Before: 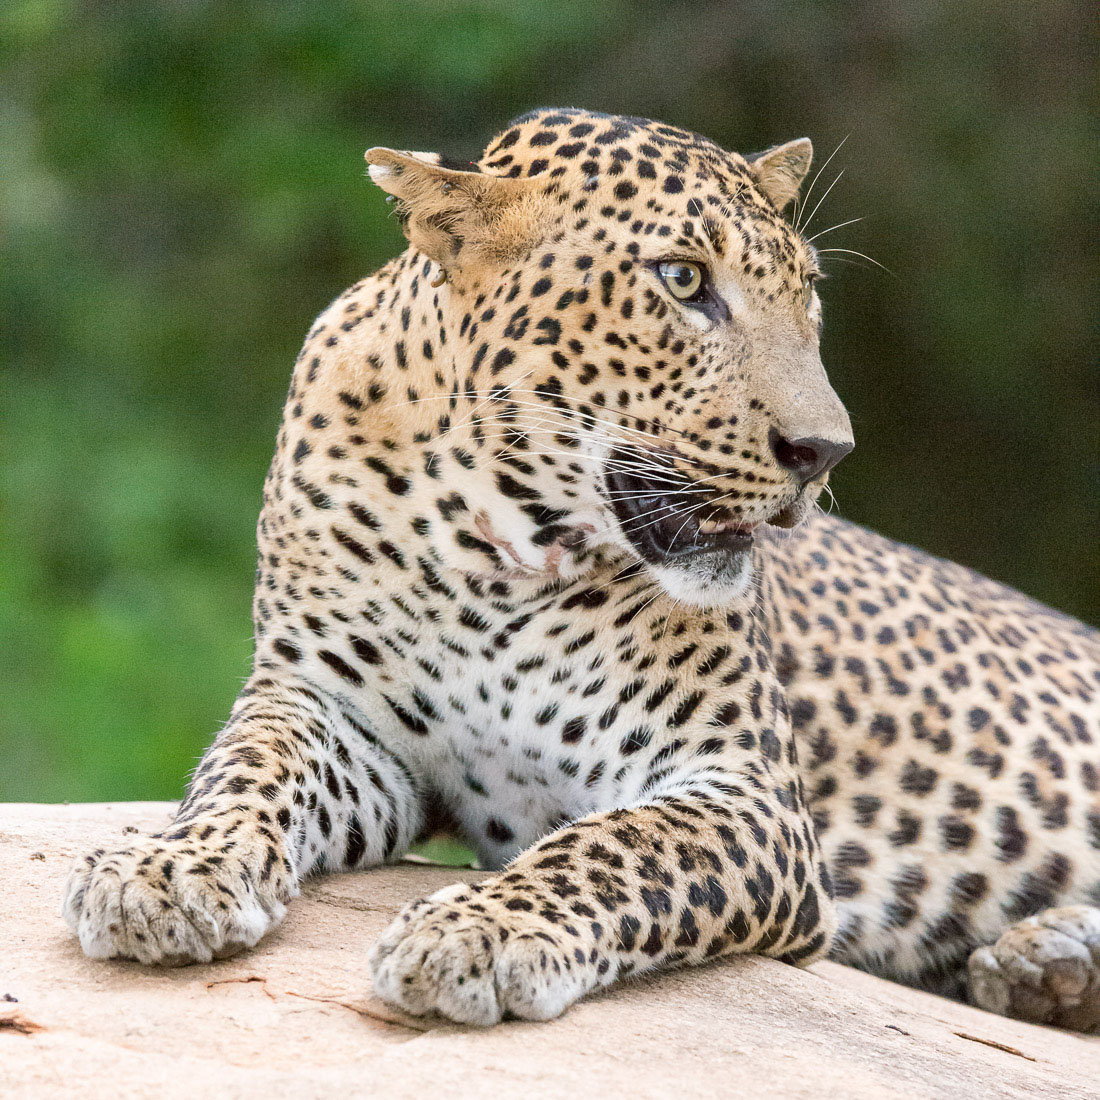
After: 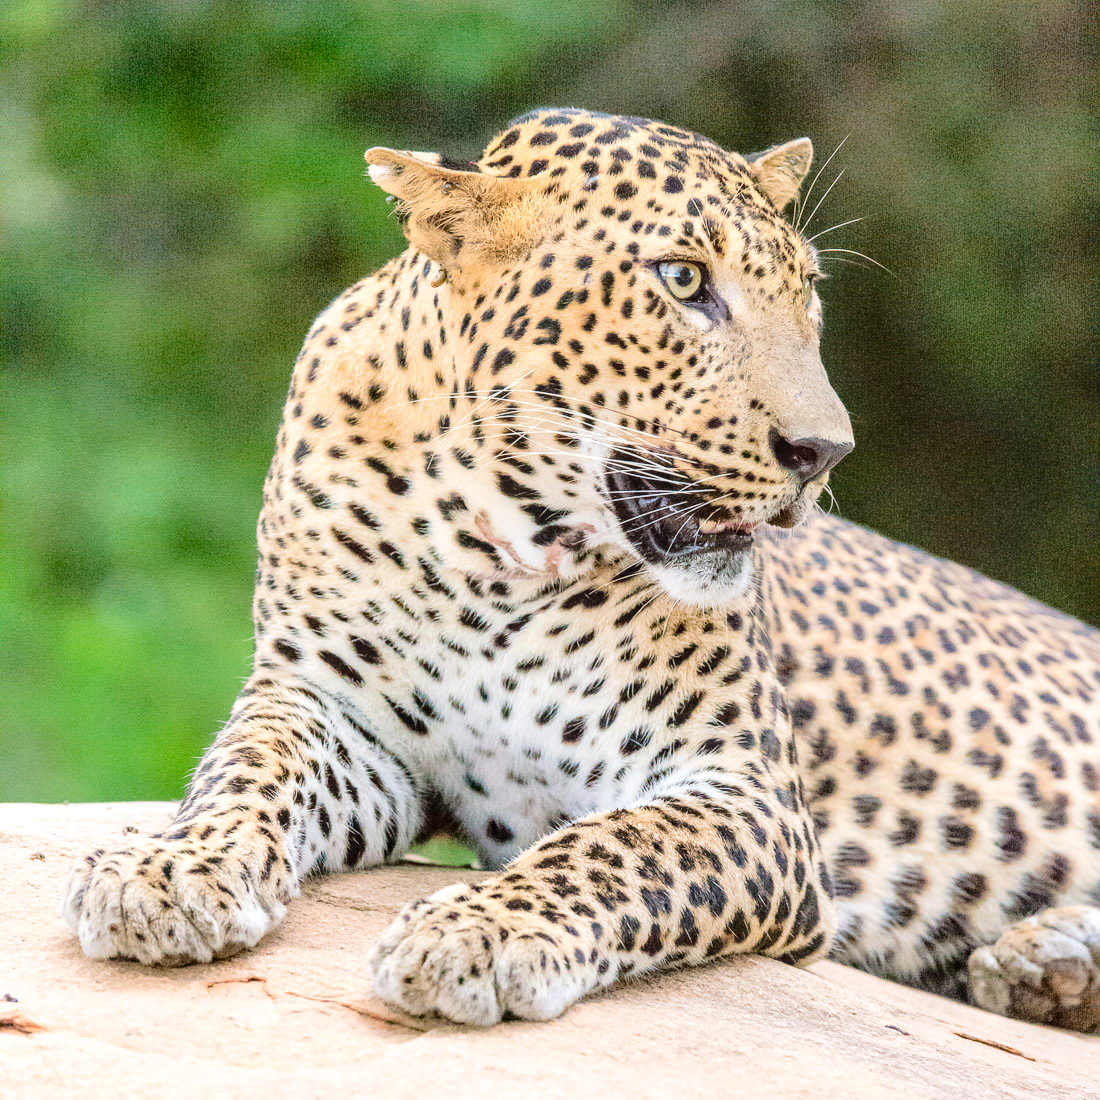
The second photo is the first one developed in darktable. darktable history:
local contrast: on, module defaults
contrast brightness saturation: contrast 0.204, brightness 0.159, saturation 0.222
tone curve: curves: ch0 [(0, 0) (0.003, 0.004) (0.011, 0.01) (0.025, 0.025) (0.044, 0.042) (0.069, 0.064) (0.1, 0.093) (0.136, 0.13) (0.177, 0.182) (0.224, 0.241) (0.277, 0.322) (0.335, 0.409) (0.399, 0.482) (0.468, 0.551) (0.543, 0.606) (0.623, 0.672) (0.709, 0.73) (0.801, 0.81) (0.898, 0.885) (1, 1)], color space Lab, linked channels, preserve colors none
